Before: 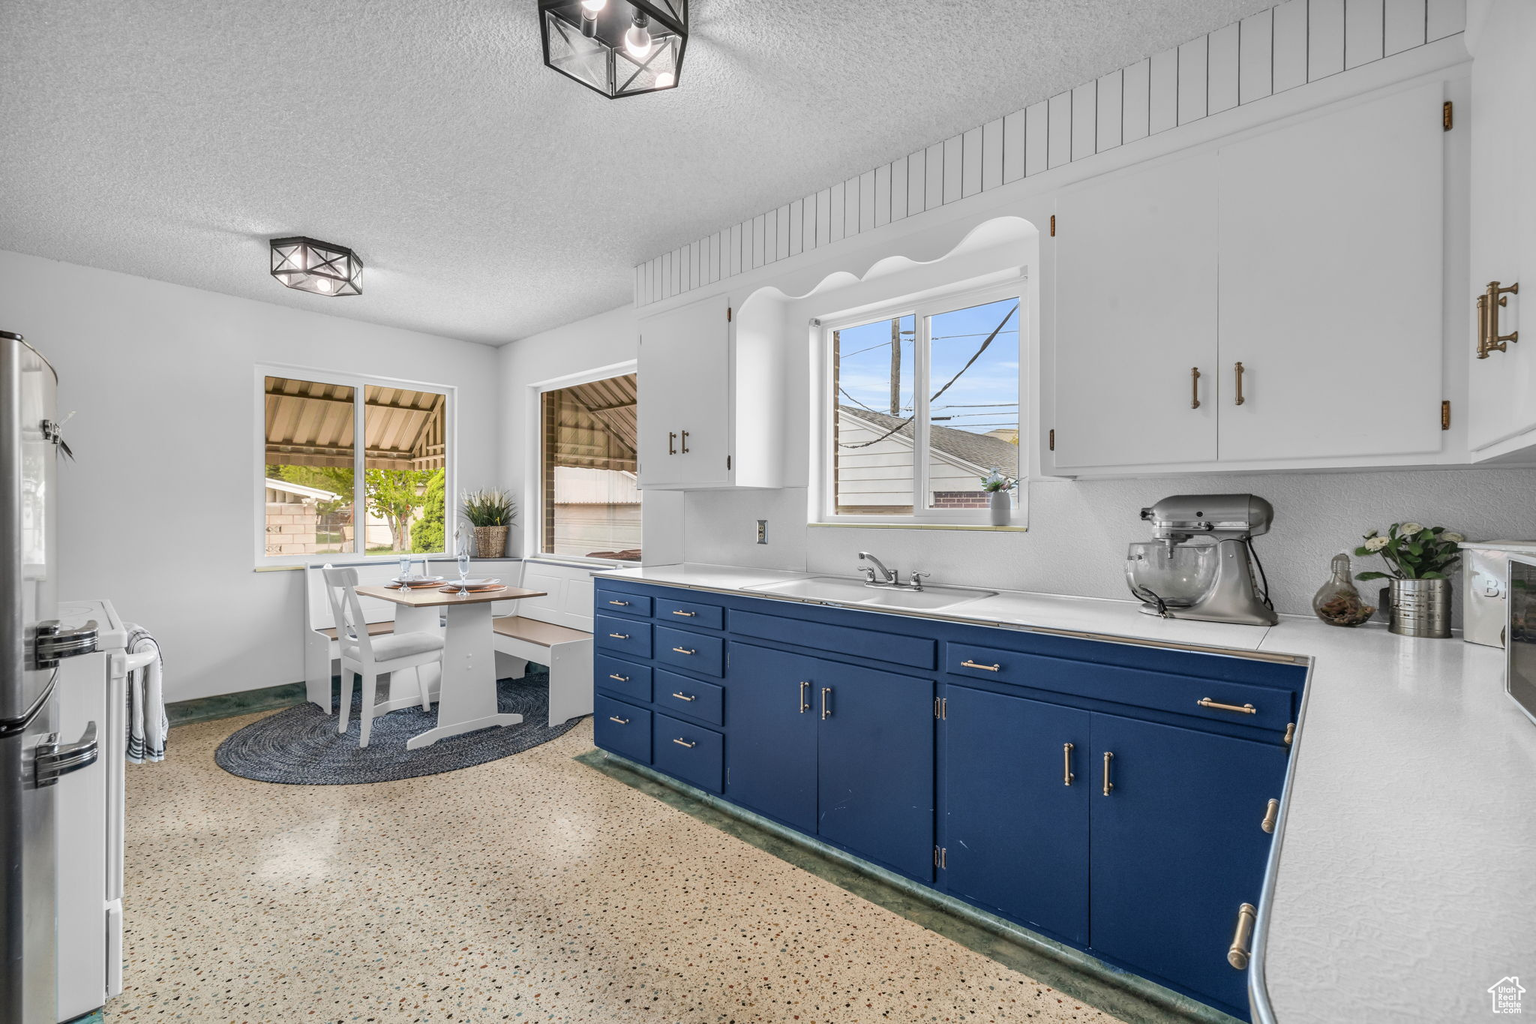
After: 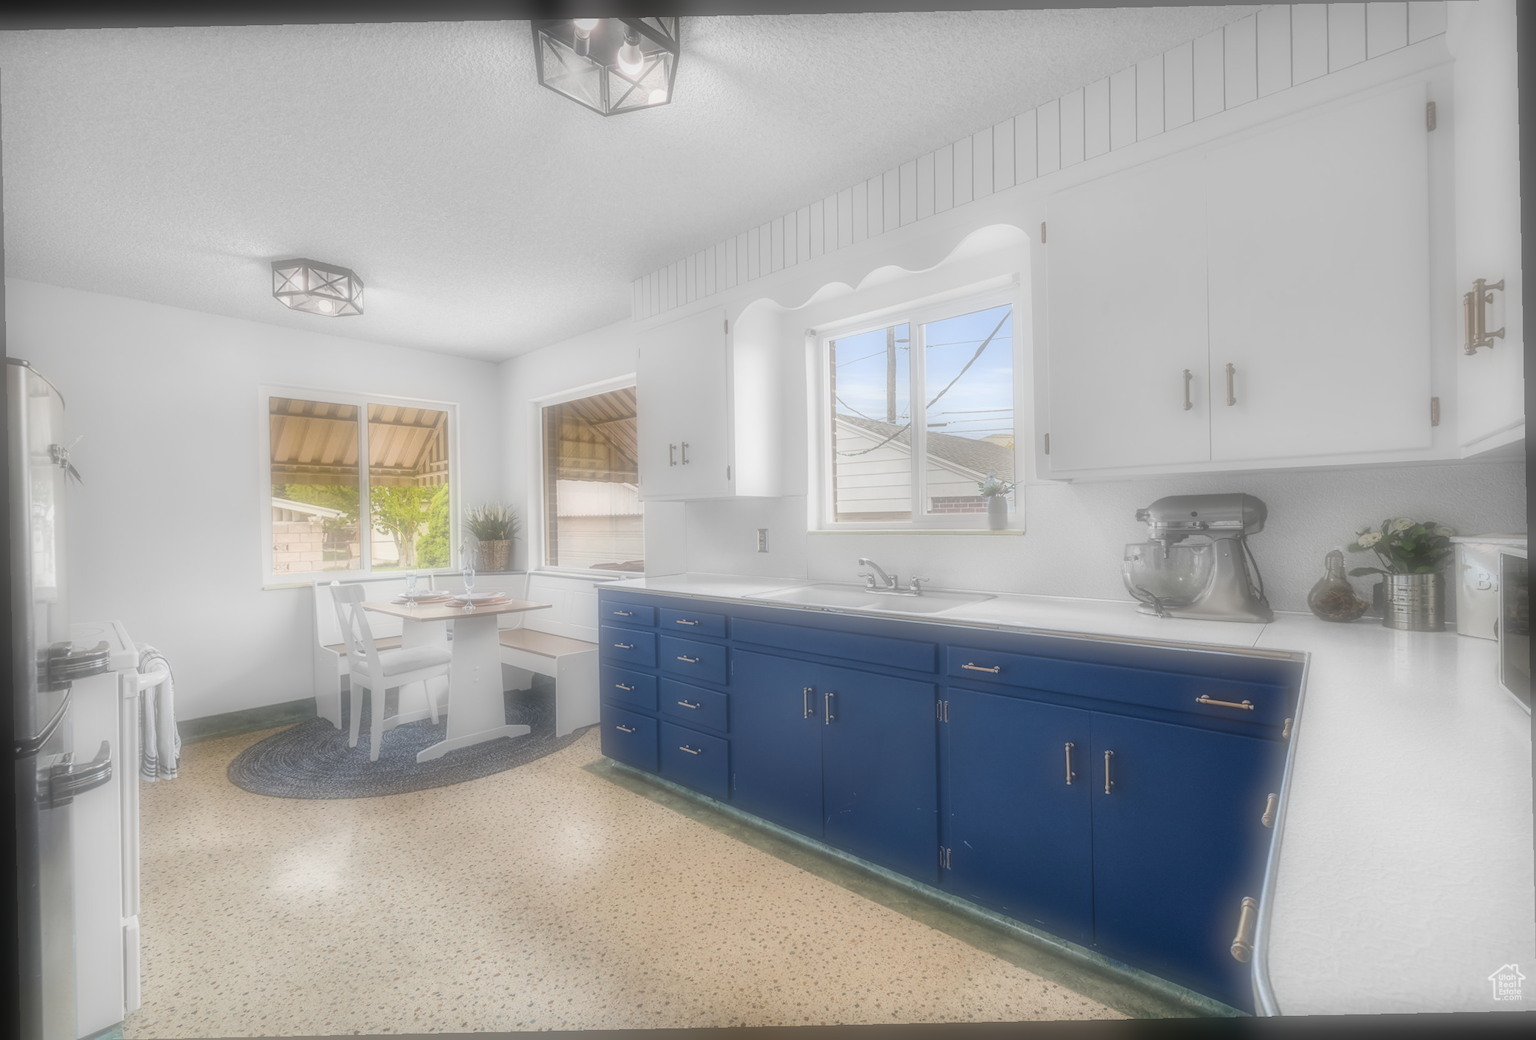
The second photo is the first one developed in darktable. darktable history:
soften: on, module defaults
rotate and perspective: rotation -1.17°, automatic cropping off
